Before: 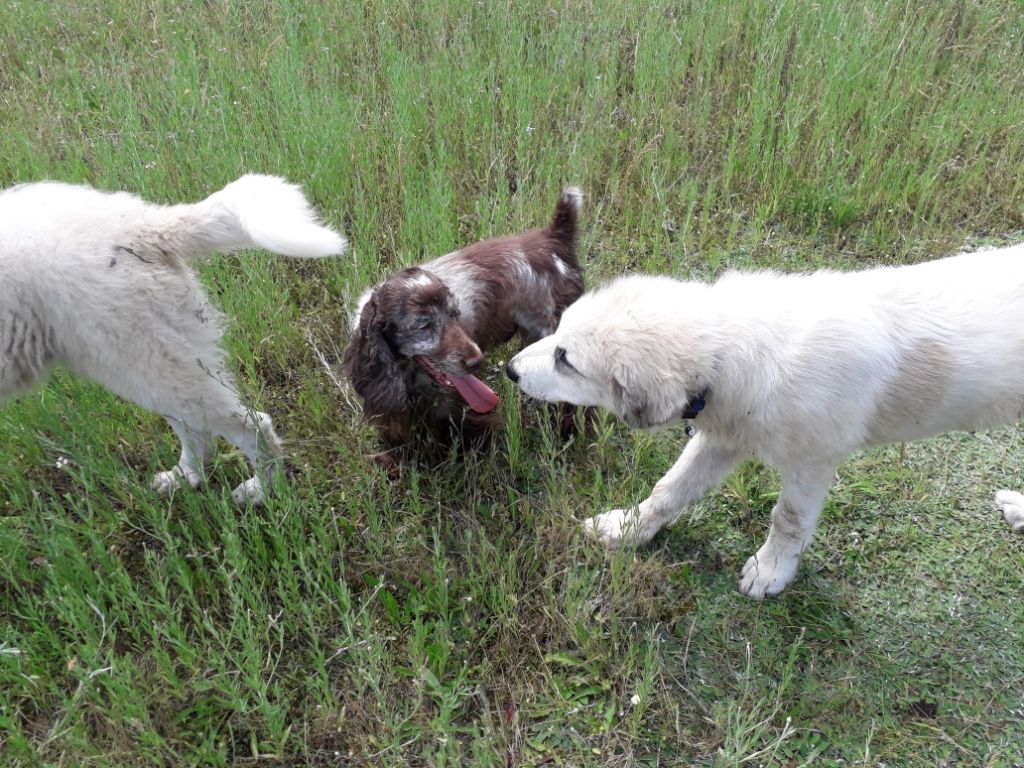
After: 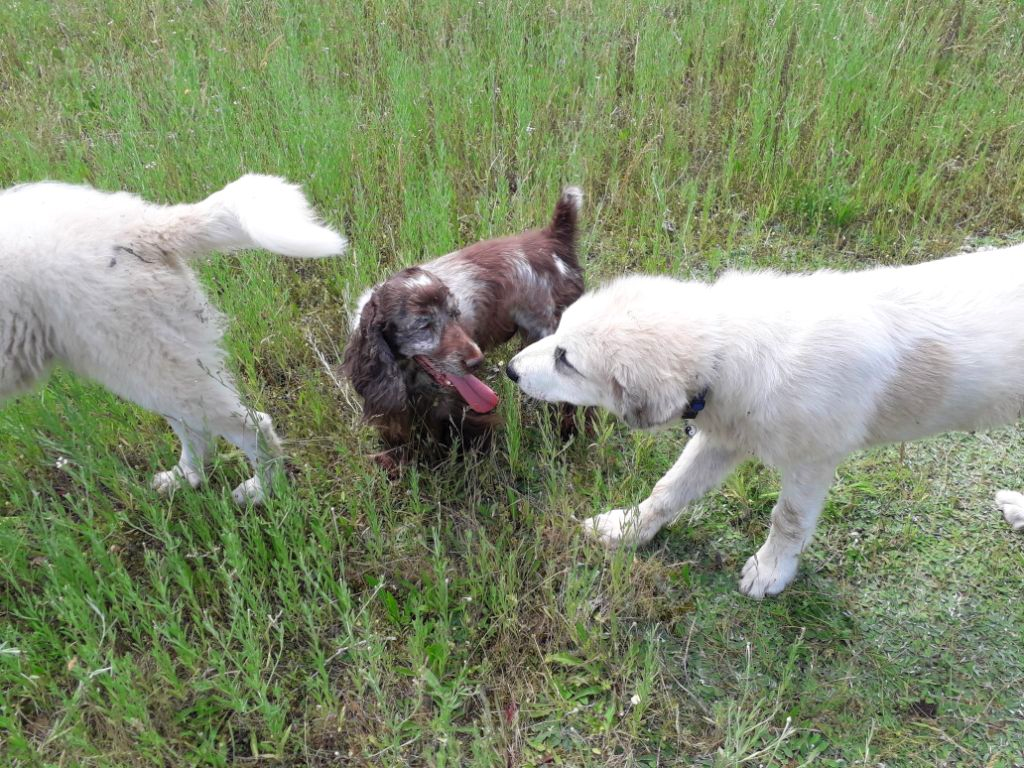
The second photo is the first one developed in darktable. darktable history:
shadows and highlights: radius 264.75, soften with gaussian
contrast brightness saturation: brightness 0.09, saturation 0.19
